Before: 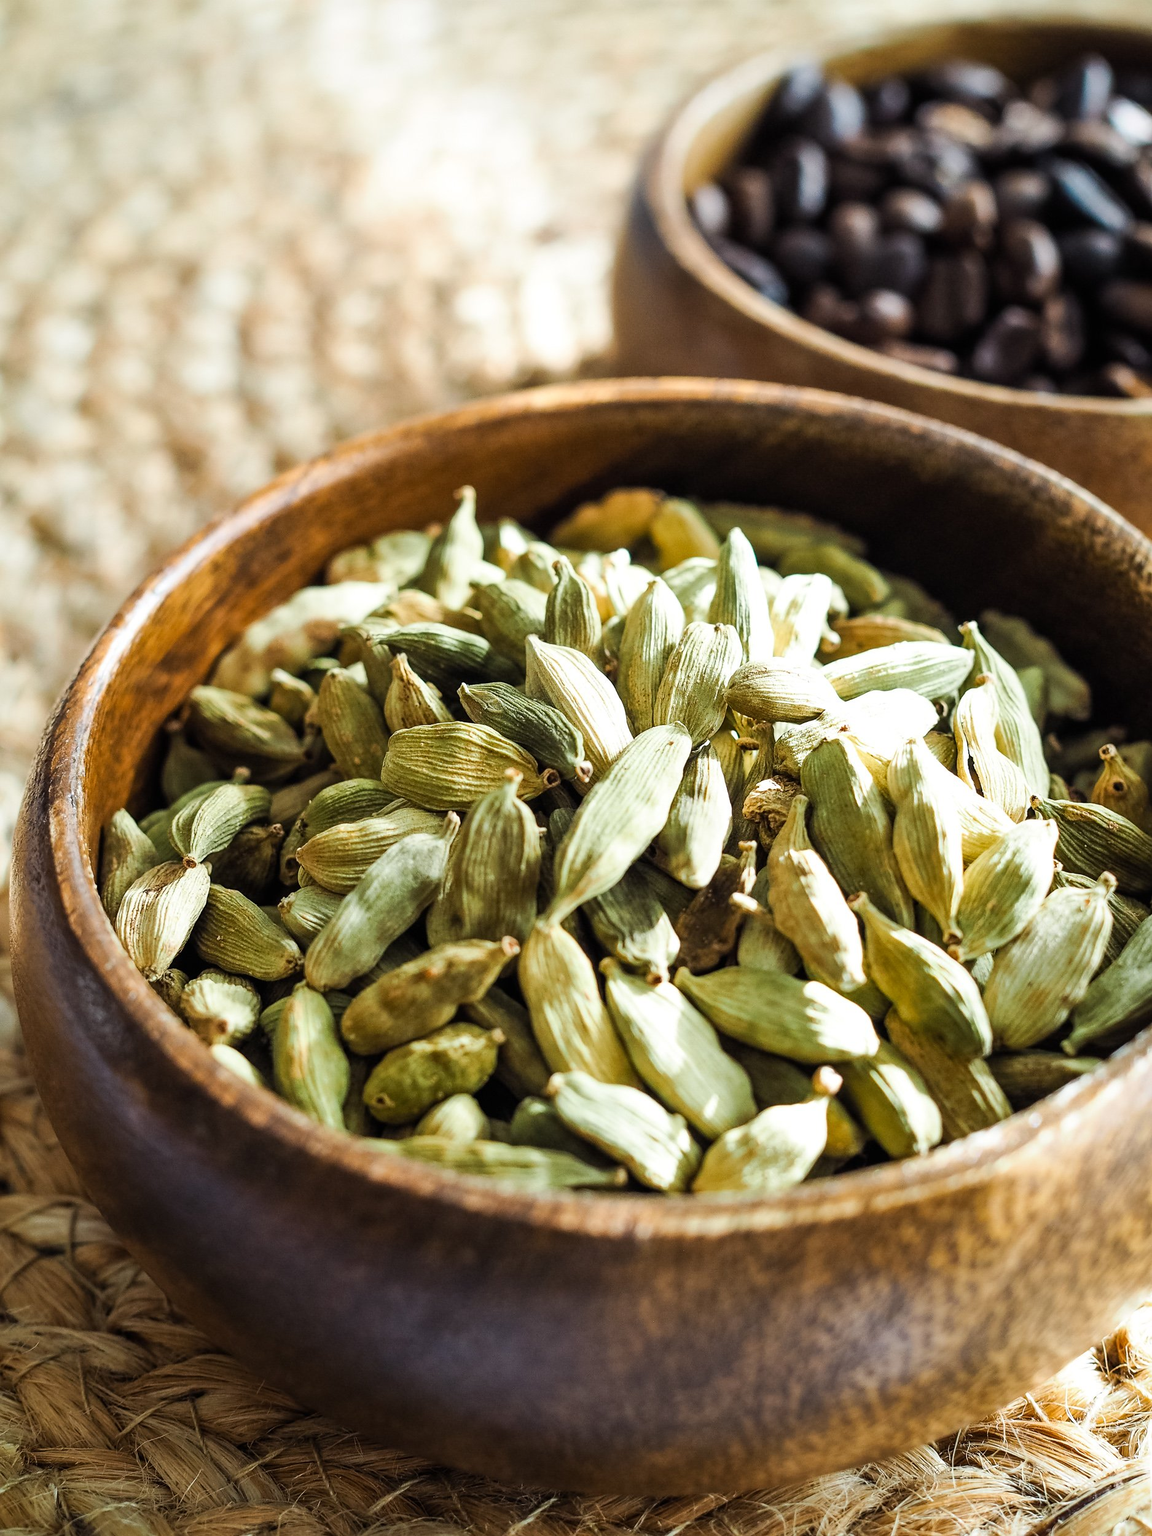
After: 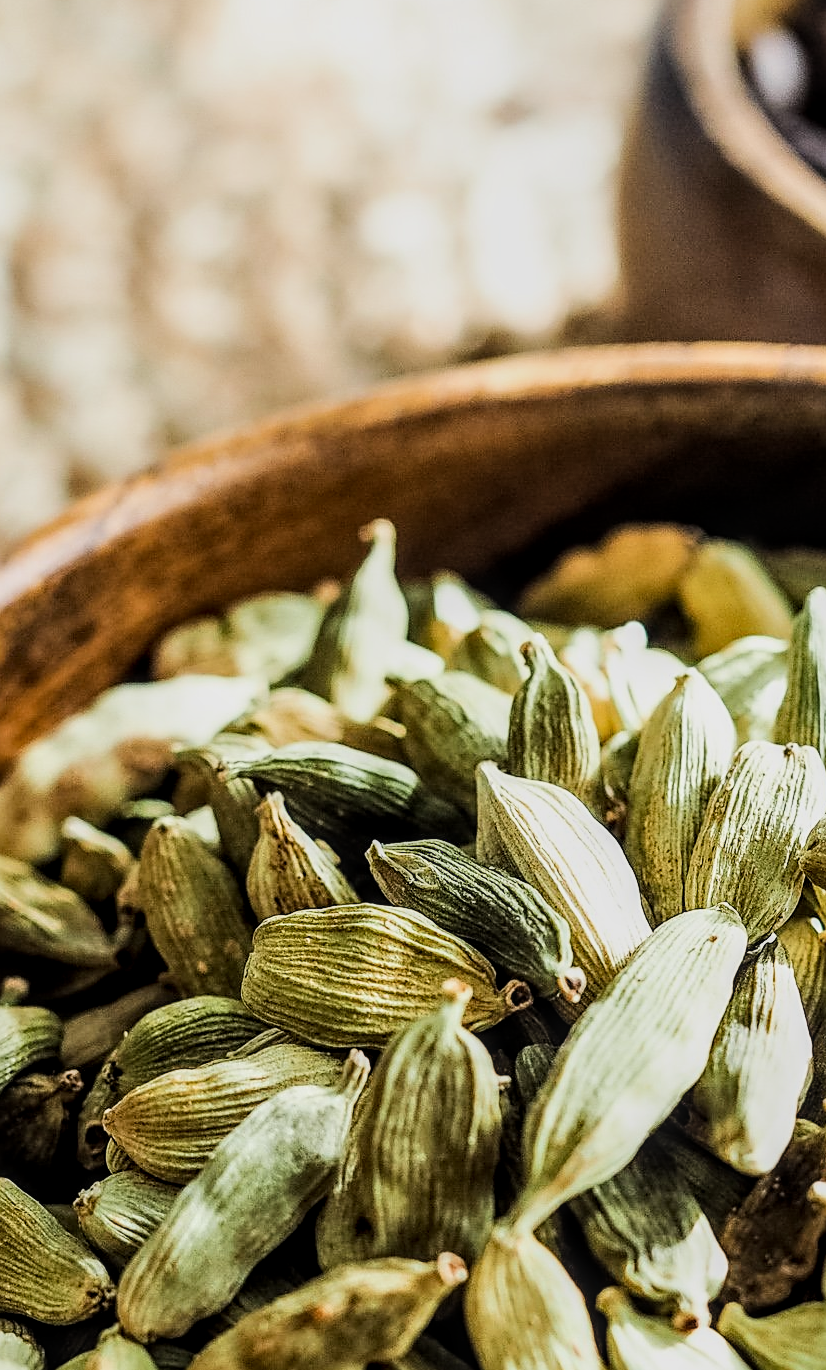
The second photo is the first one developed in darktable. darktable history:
filmic rgb: black relative exposure -7.5 EV, white relative exposure 5 EV, hardness 3.31, contrast 1.3, contrast in shadows safe
white balance: emerald 1
local contrast: highlights 61%, detail 143%, midtone range 0.428
sharpen: on, module defaults
crop: left 20.248%, top 10.86%, right 35.675%, bottom 34.321%
